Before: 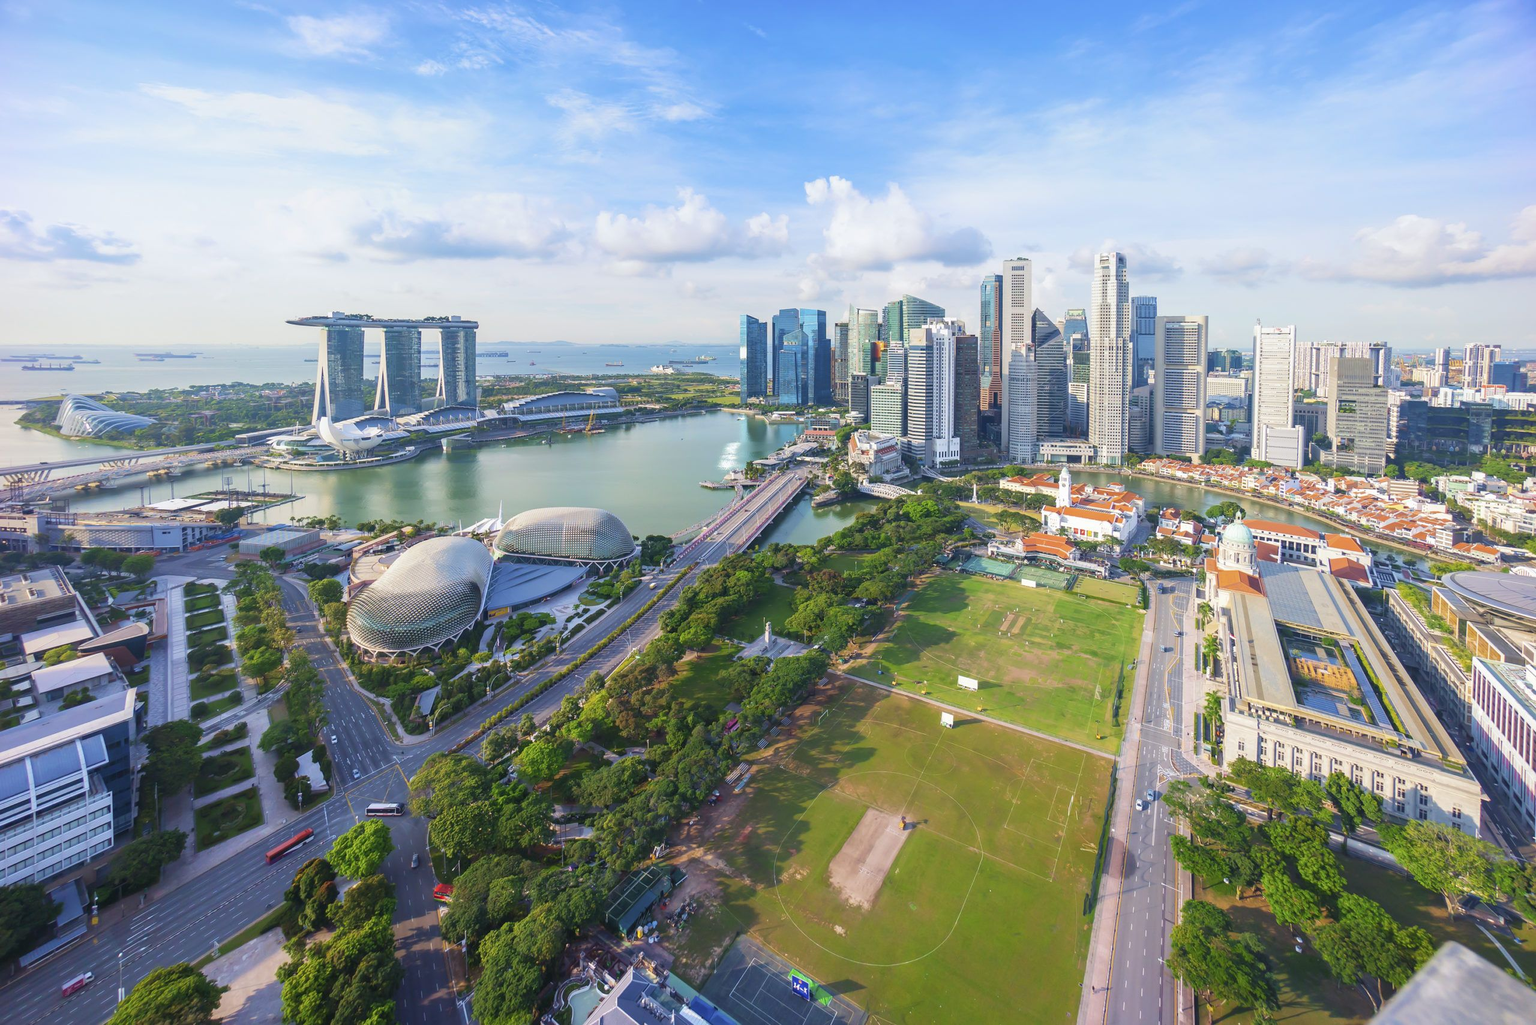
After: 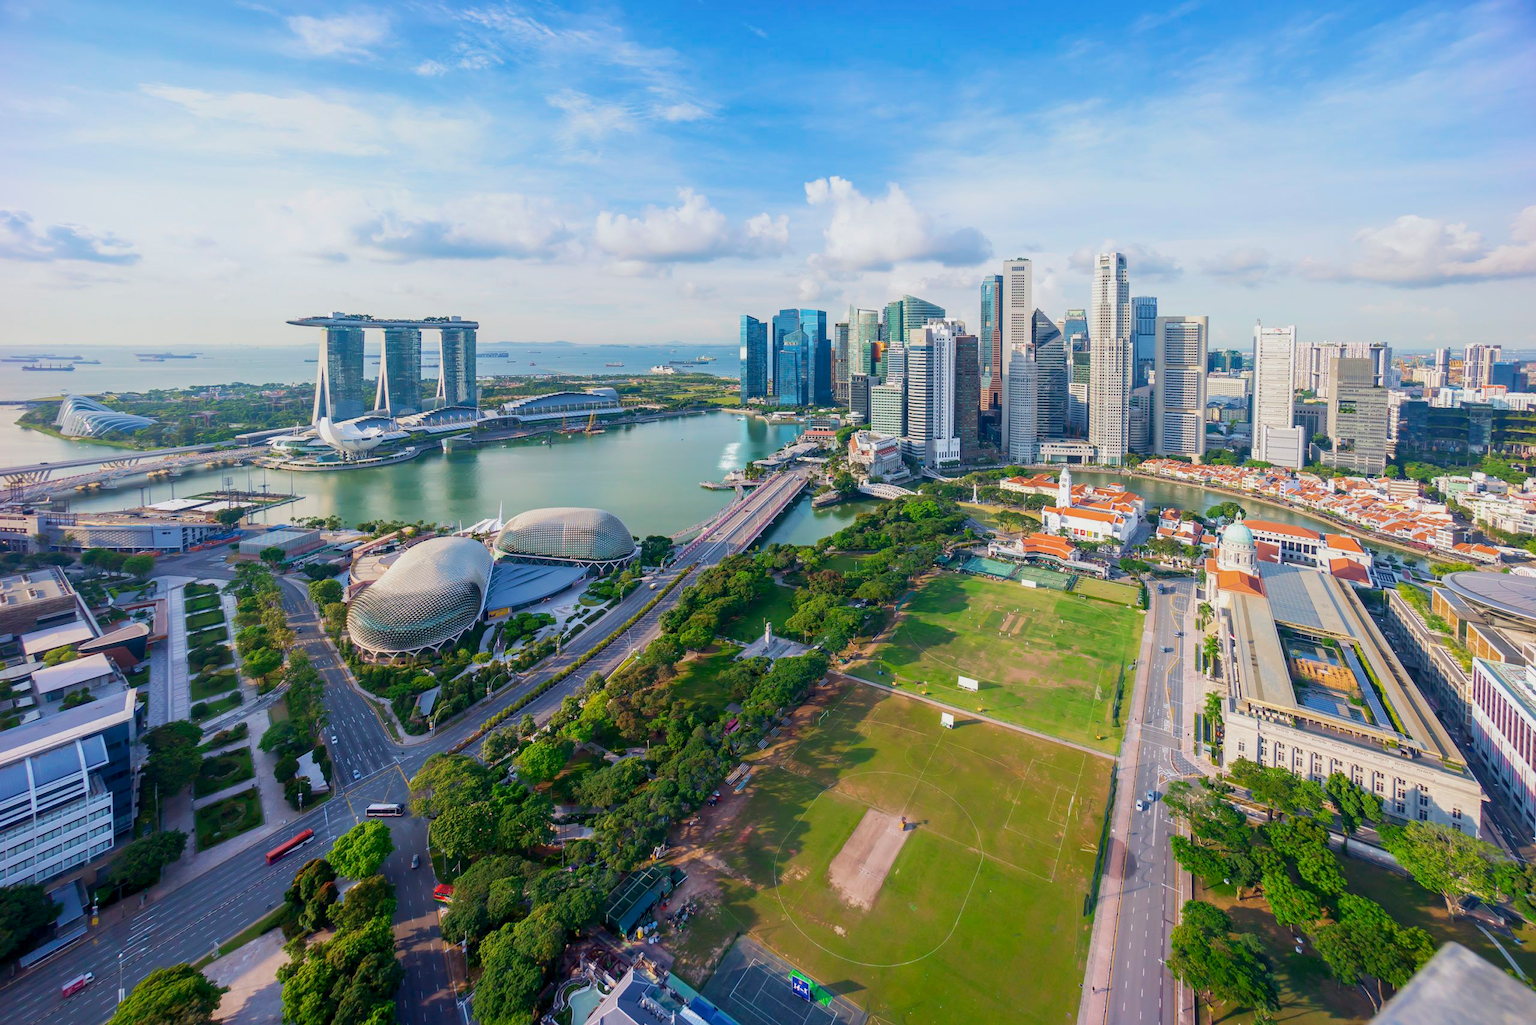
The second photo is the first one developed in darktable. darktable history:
exposure: black level correction 0.006, exposure -0.223 EV, compensate highlight preservation false
